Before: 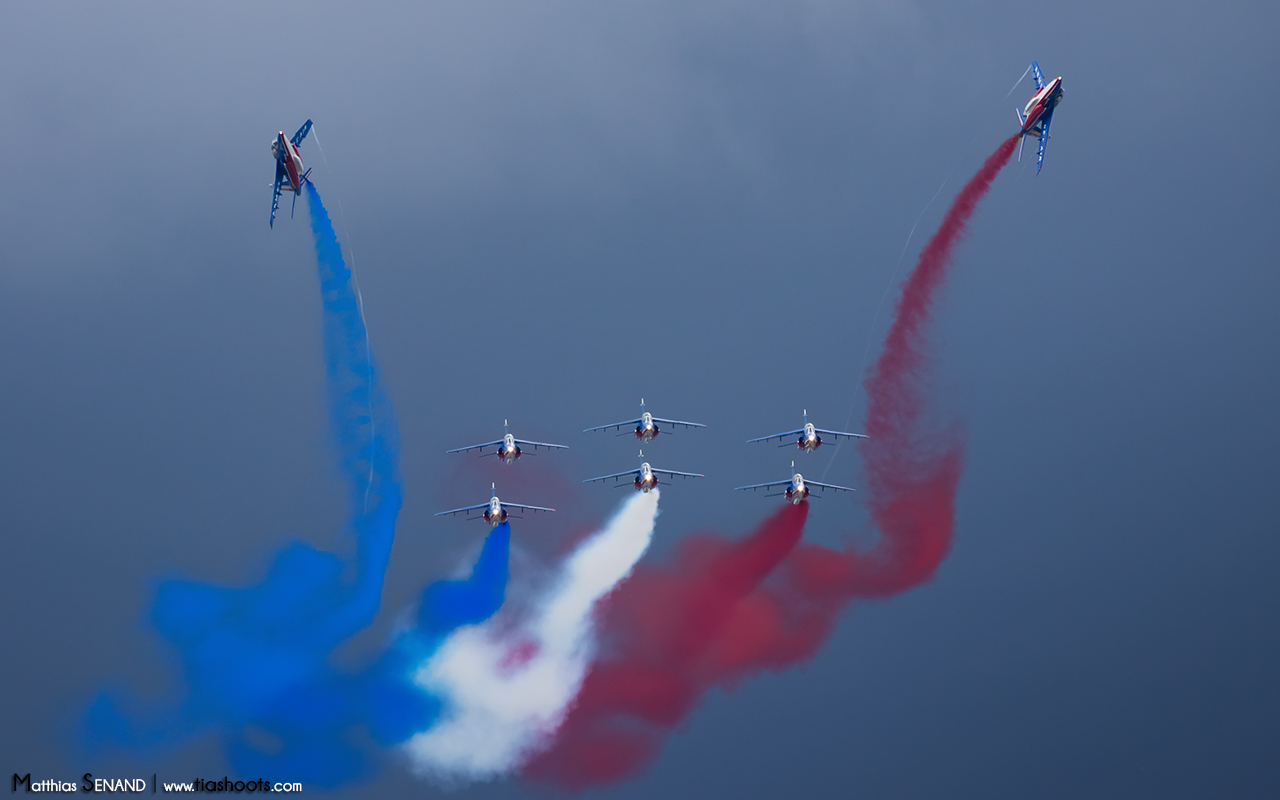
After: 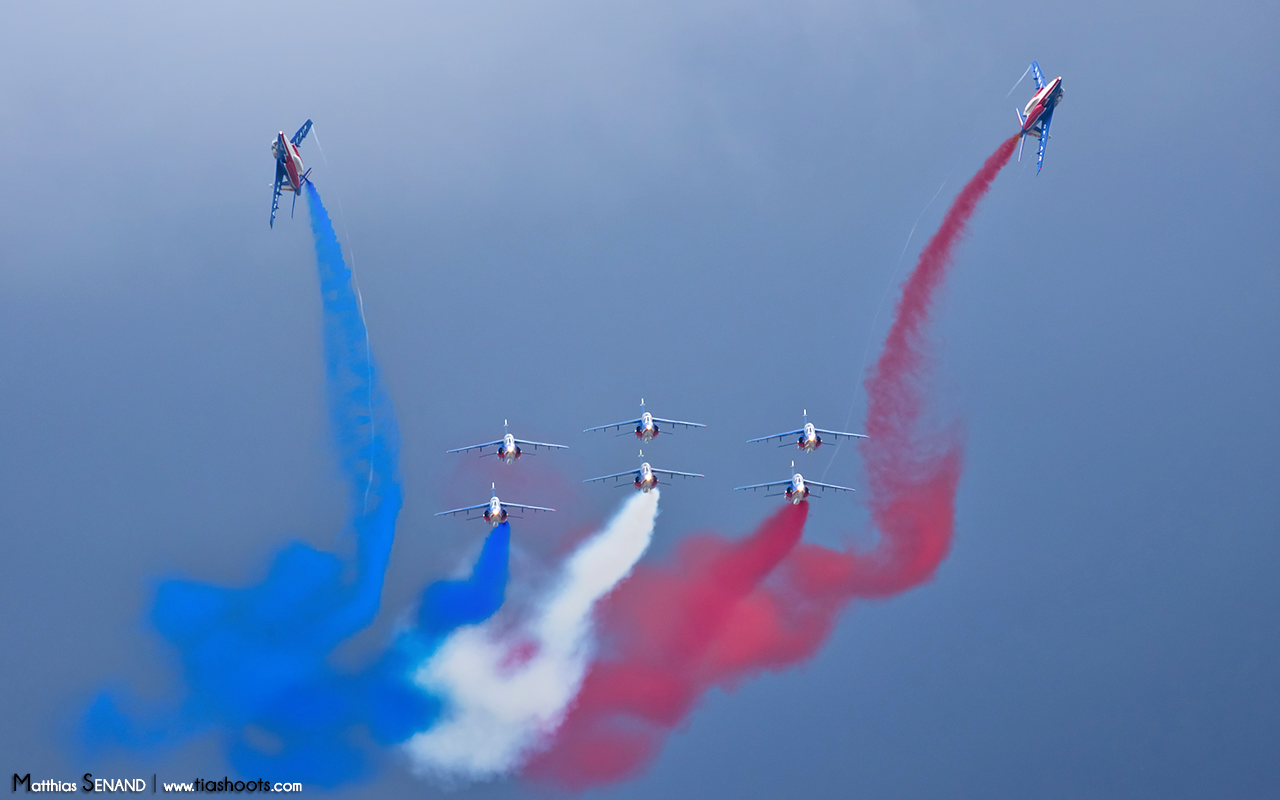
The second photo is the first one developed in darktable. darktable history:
tone equalizer: -7 EV 0.15 EV, -6 EV 0.6 EV, -5 EV 1.15 EV, -4 EV 1.33 EV, -3 EV 1.15 EV, -2 EV 0.6 EV, -1 EV 0.15 EV, mask exposure compensation -0.5 EV
shadows and highlights: shadows -21.3, highlights 100, soften with gaussian
